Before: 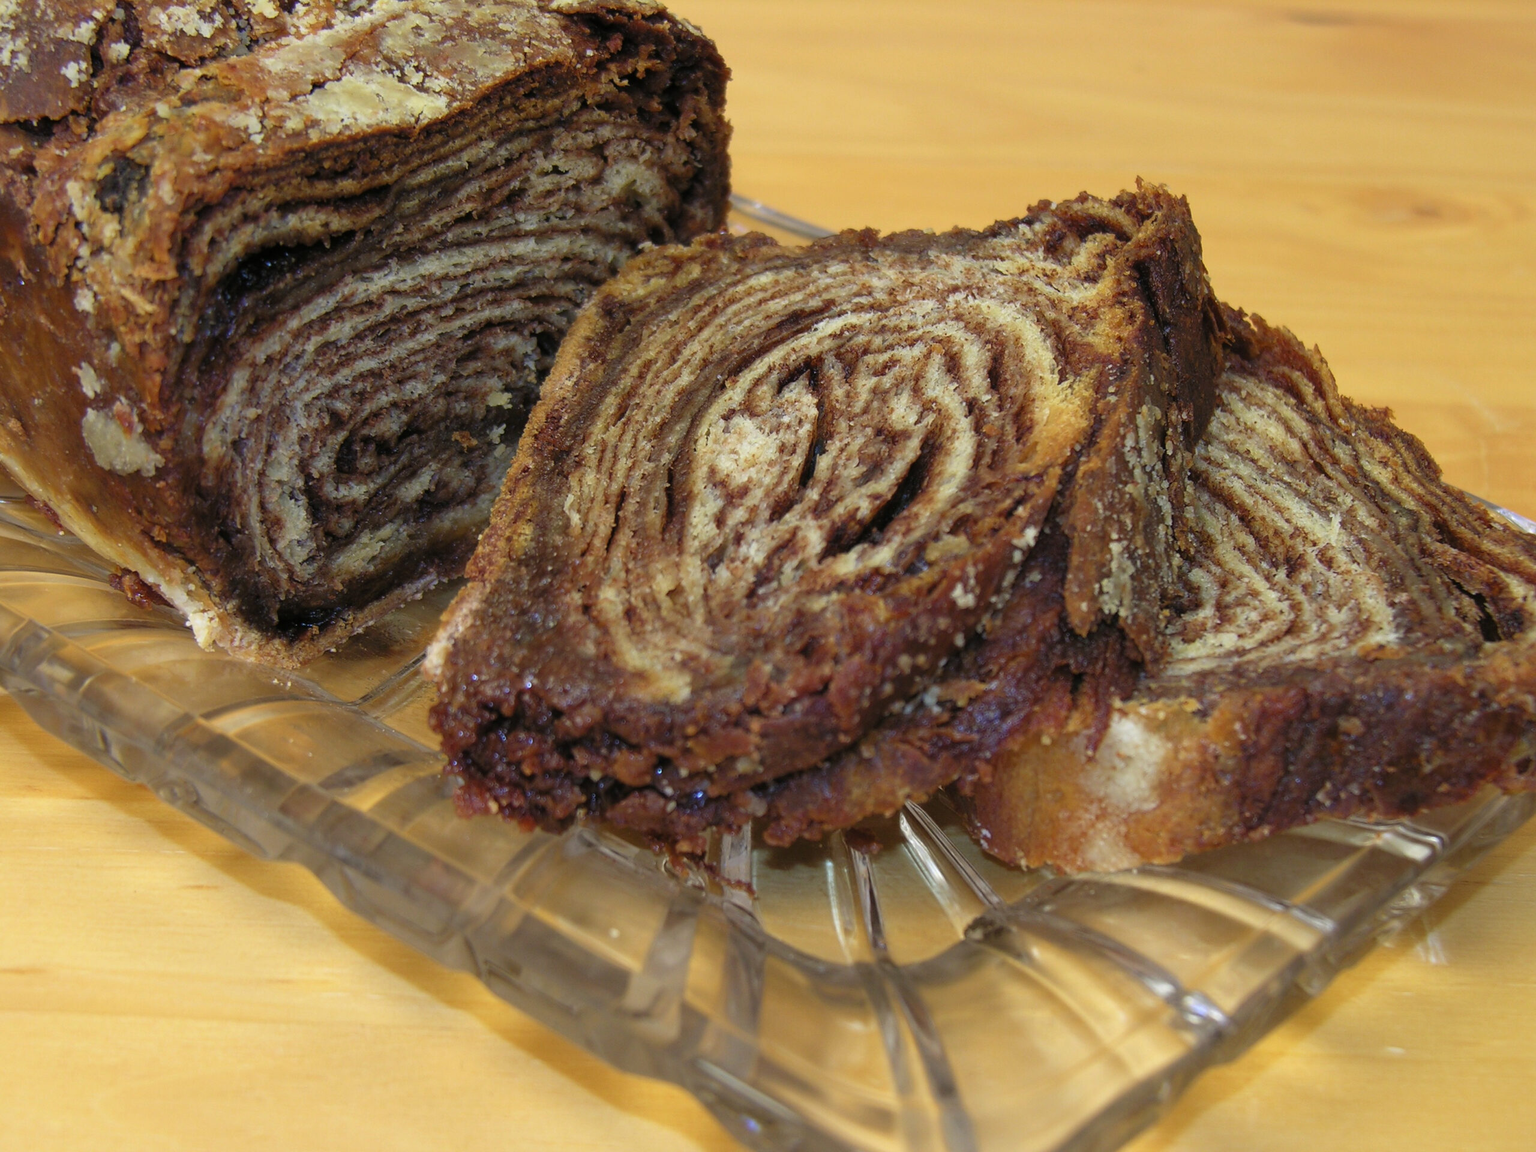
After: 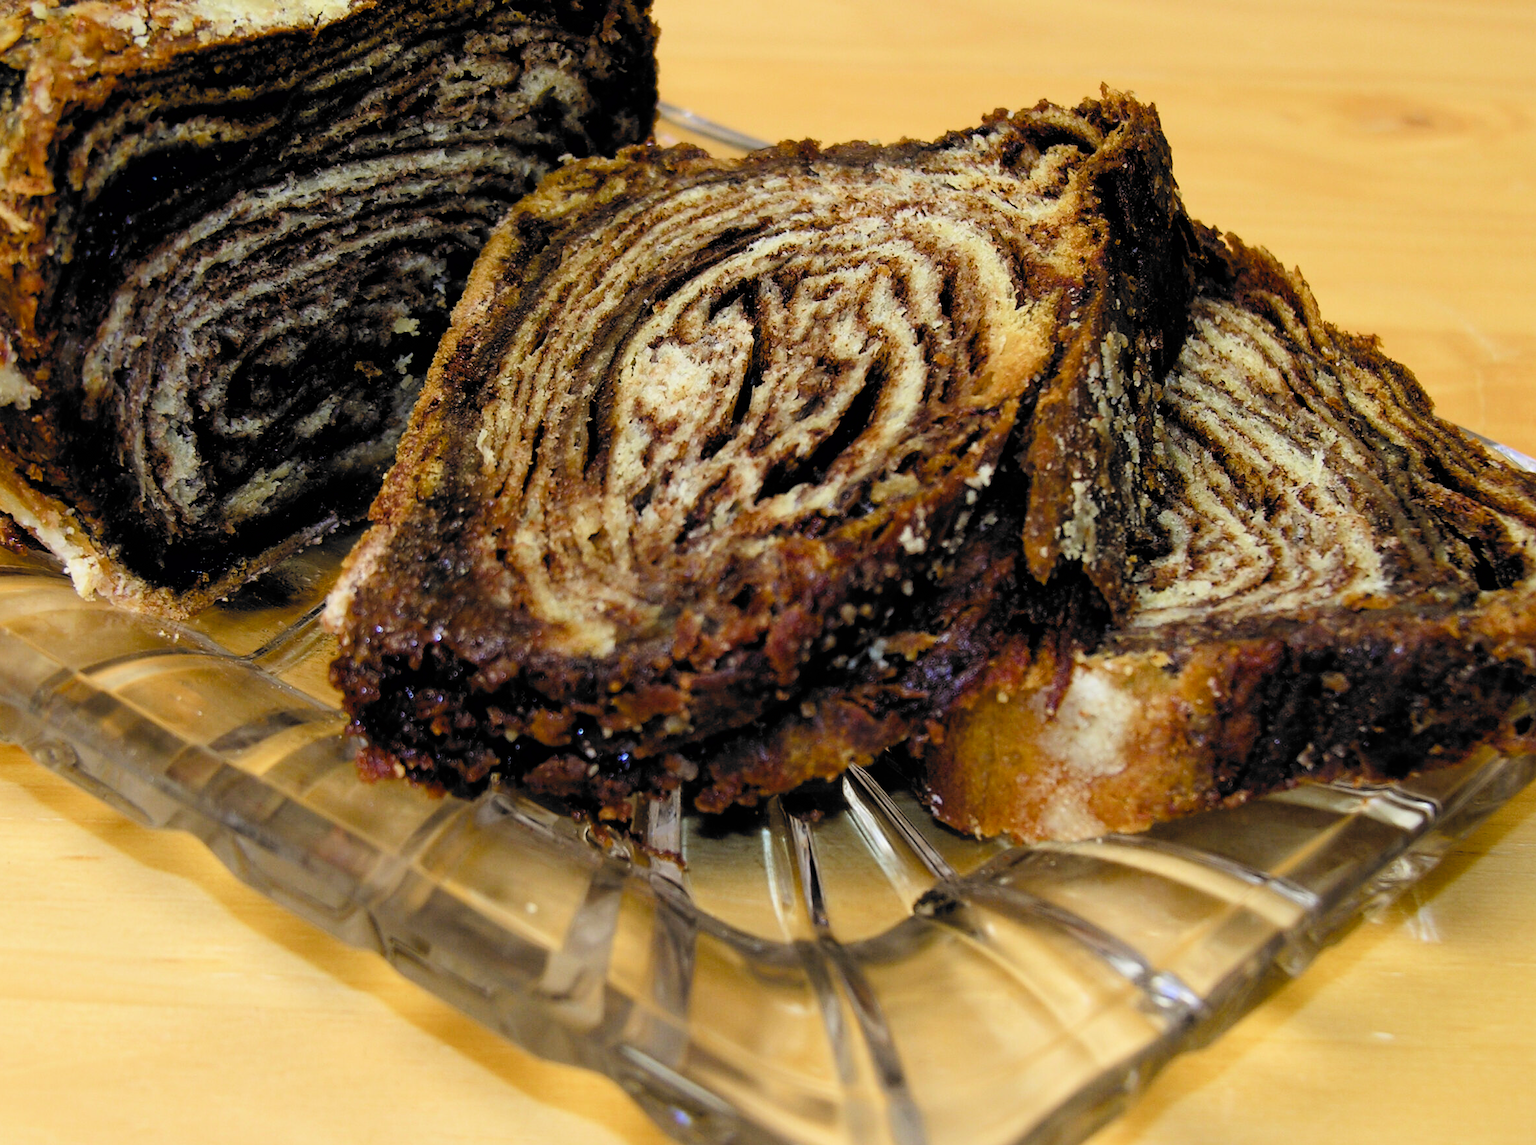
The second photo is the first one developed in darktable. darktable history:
color balance rgb: global offset › luminance -0.428%, perceptual saturation grading › global saturation 20%, perceptual saturation grading › highlights -25.702%, perceptual saturation grading › shadows 49.38%
tone equalizer: -8 EV -0.427 EV, -7 EV -0.413 EV, -6 EV -0.365 EV, -5 EV -0.201 EV, -3 EV 0.215 EV, -2 EV 0.345 EV, -1 EV 0.411 EV, +0 EV 0.445 EV, edges refinement/feathering 500, mask exposure compensation -1.57 EV, preserve details no
crop and rotate: left 8.295%, top 8.773%
filmic rgb: black relative exposure -5.01 EV, white relative exposure 3.54 EV, hardness 3.16, contrast 1.3, highlights saturation mix -49.22%, color science v6 (2022)
